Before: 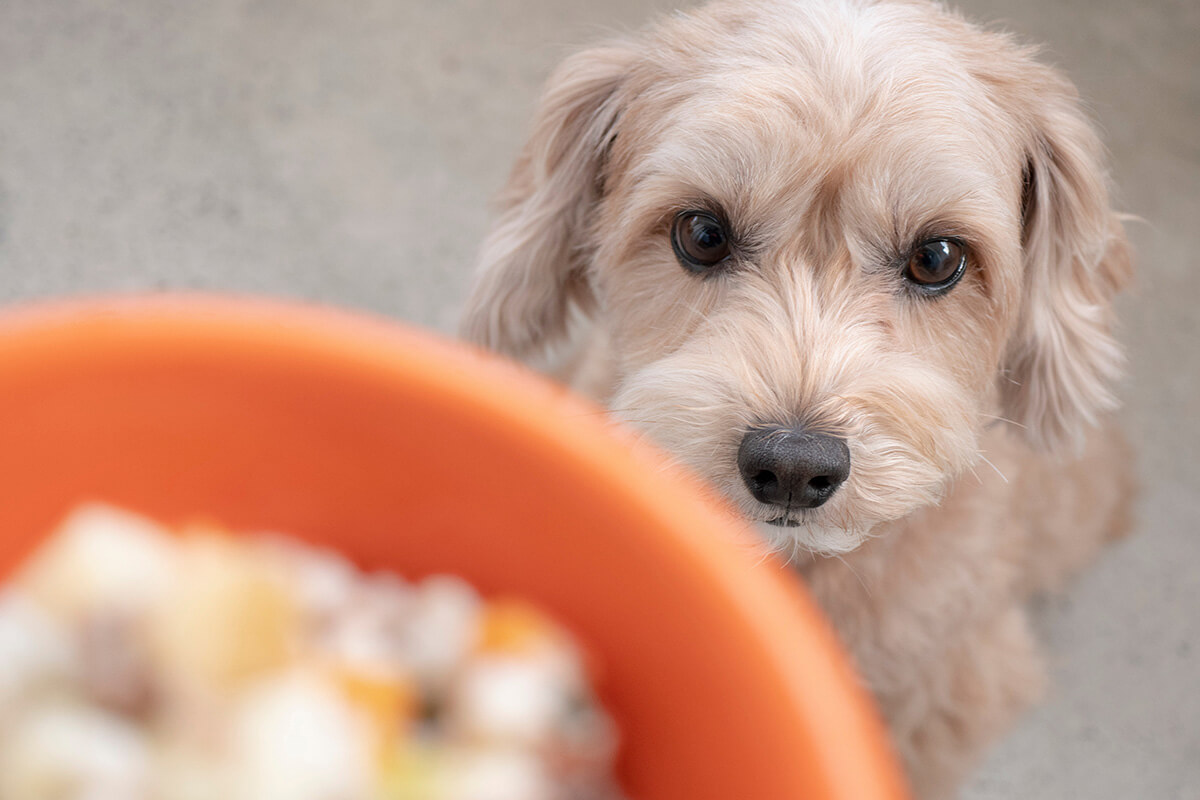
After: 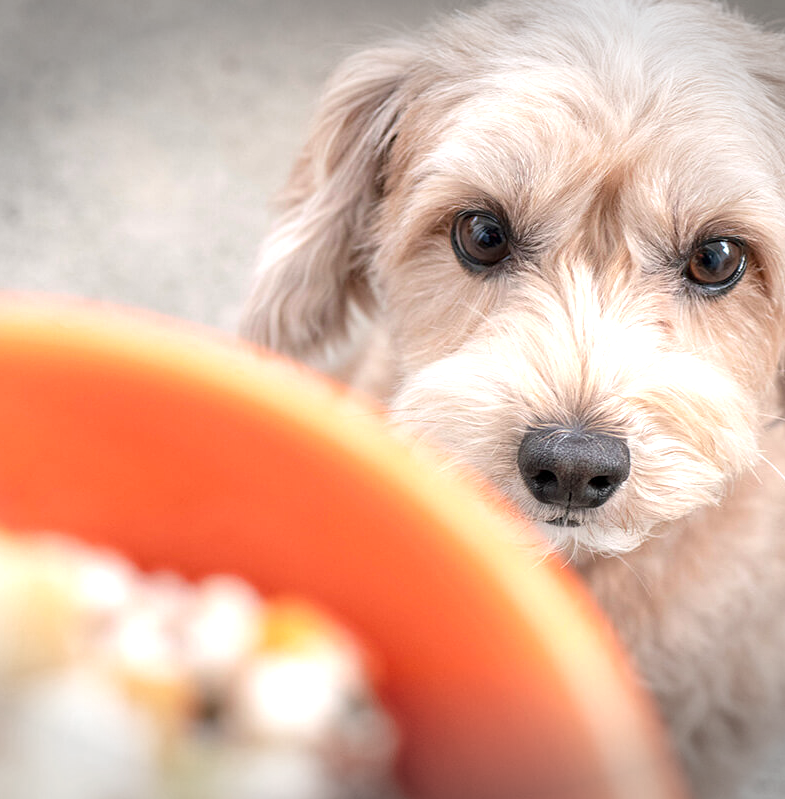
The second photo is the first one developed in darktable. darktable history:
exposure: black level correction 0, exposure 0.698 EV, compensate exposure bias true, compensate highlight preservation false
crop and rotate: left 18.395%, right 16.119%
local contrast: on, module defaults
vignetting: fall-off start 99.39%, width/height ratio 1.322
